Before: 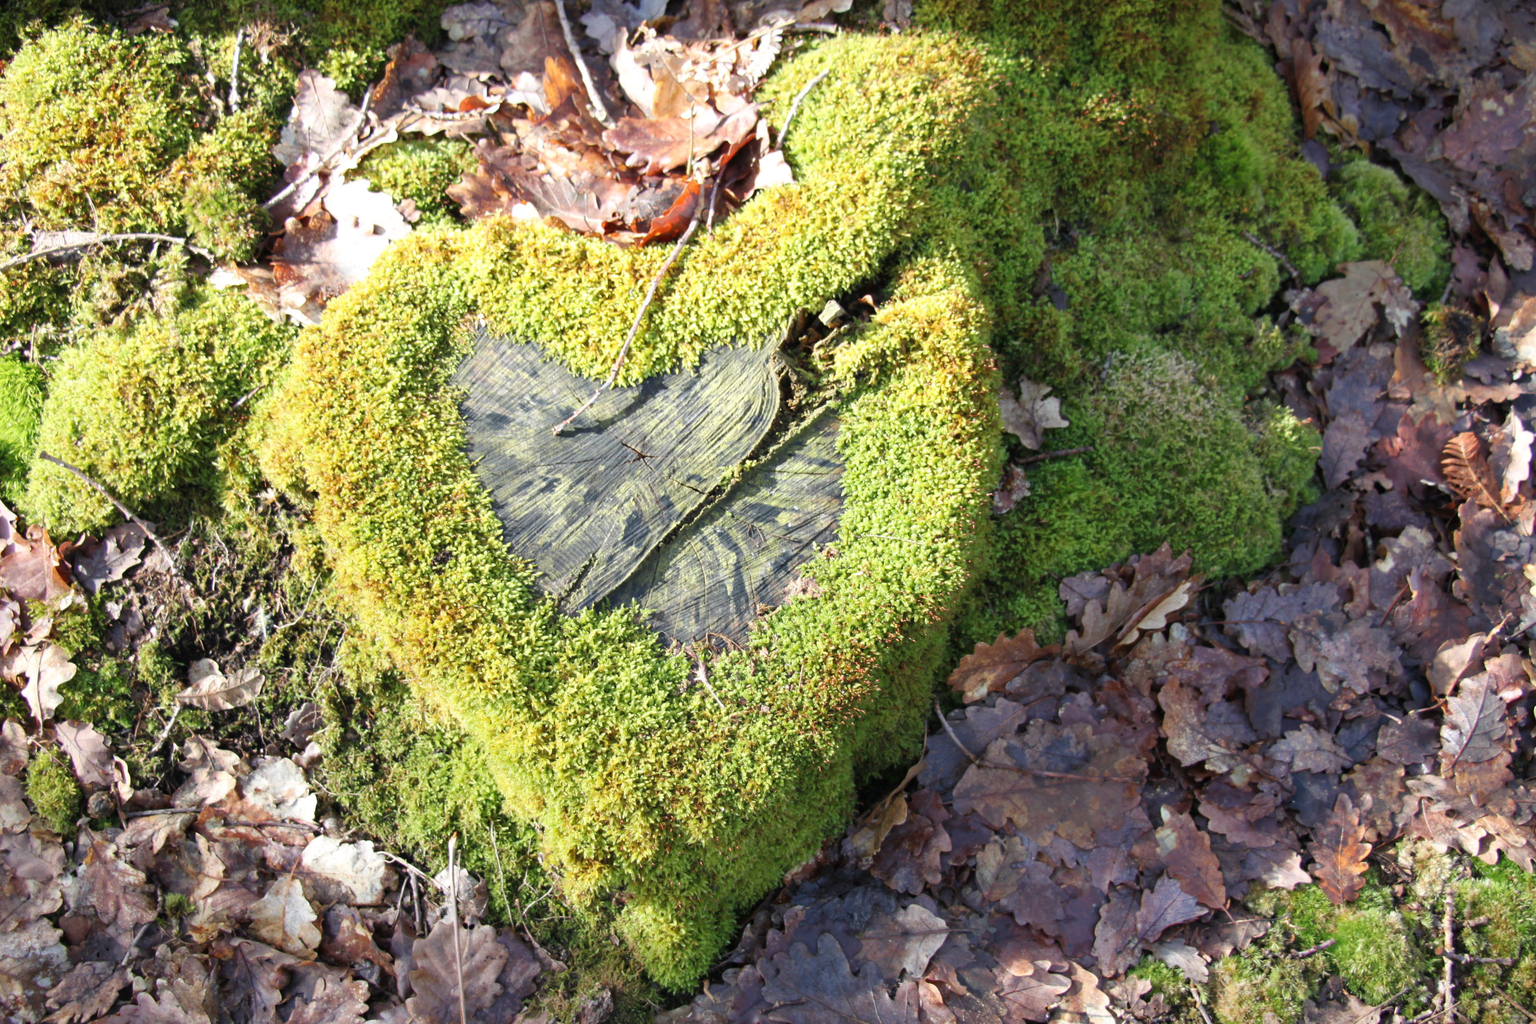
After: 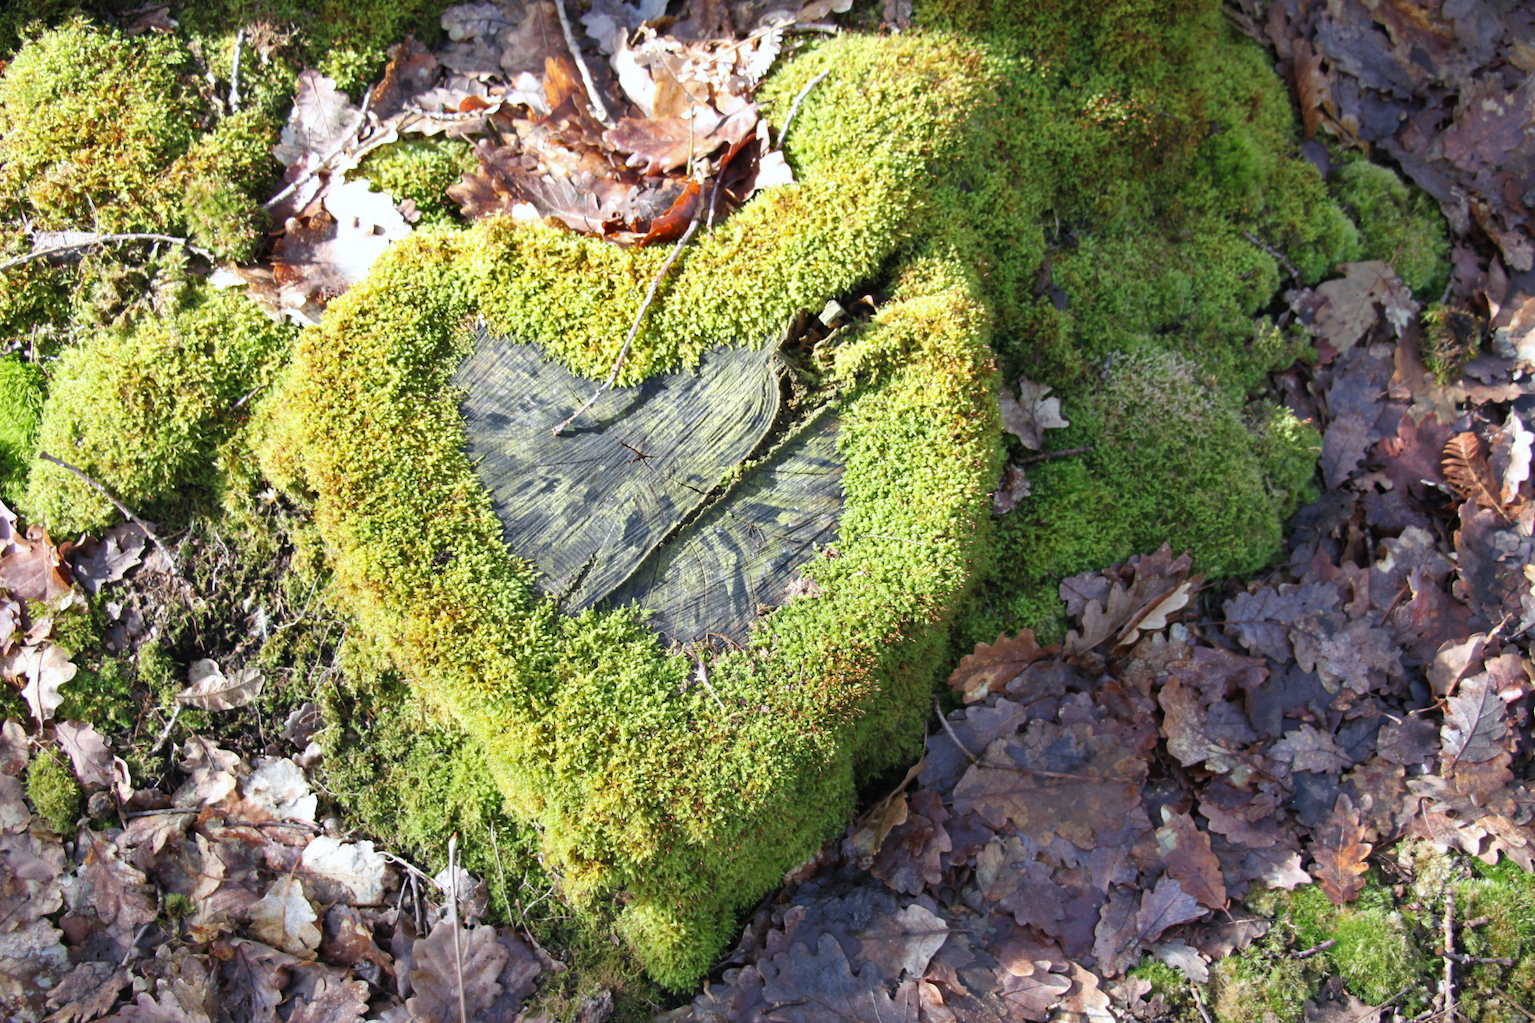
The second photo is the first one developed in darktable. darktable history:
shadows and highlights: shadows 5, soften with gaussian
white balance: red 0.976, blue 1.04
